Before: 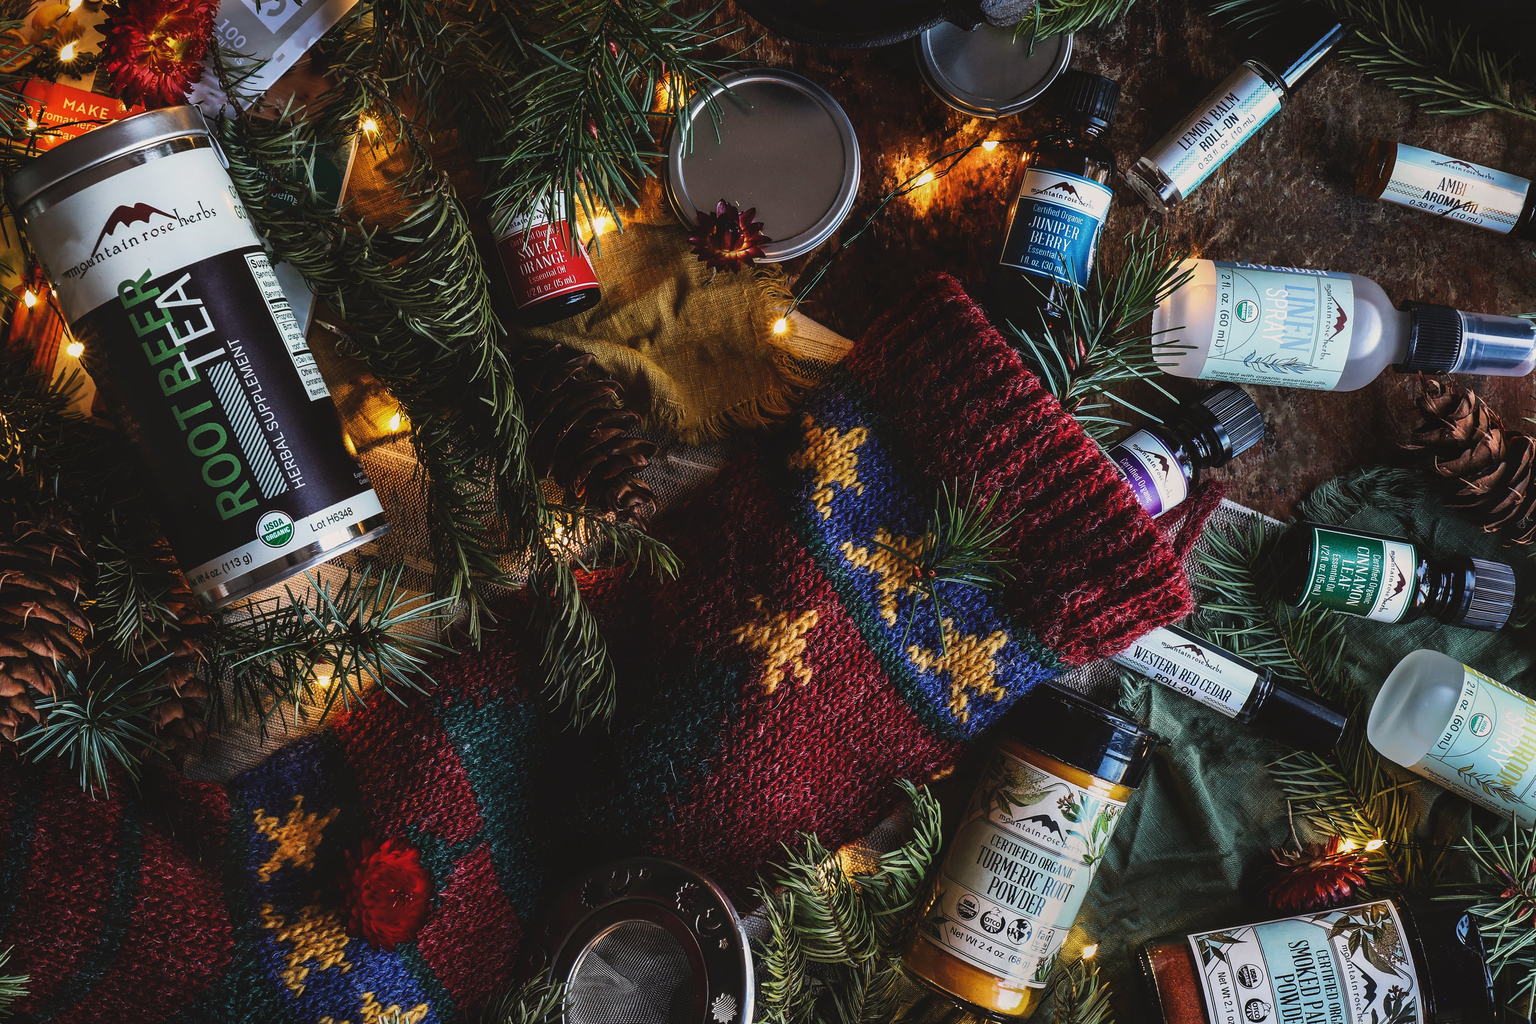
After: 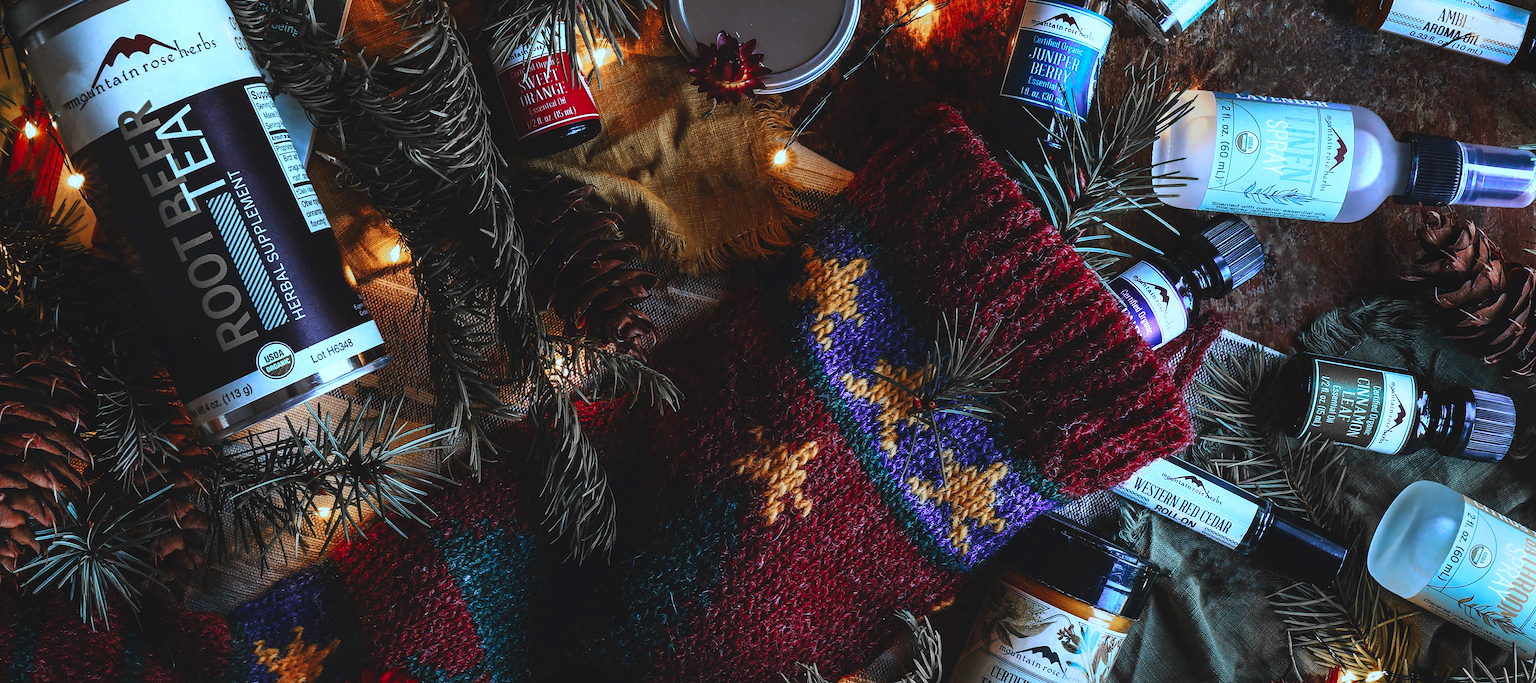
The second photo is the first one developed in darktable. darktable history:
color correction: highlights a* -10.54, highlights b* -19.33
exposure: black level correction 0, compensate highlight preservation false
color zones: curves: ch0 [(0, 0.363) (0.128, 0.373) (0.25, 0.5) (0.402, 0.407) (0.521, 0.525) (0.63, 0.559) (0.729, 0.662) (0.867, 0.471)]; ch1 [(0, 0.515) (0.136, 0.618) (0.25, 0.5) (0.378, 0) (0.516, 0) (0.622, 0.593) (0.737, 0.819) (0.87, 0.593)]; ch2 [(0, 0.529) (0.128, 0.471) (0.282, 0.451) (0.386, 0.662) (0.516, 0.525) (0.633, 0.554) (0.75, 0.62) (0.875, 0.441)]
crop: top 16.526%, bottom 16.729%
